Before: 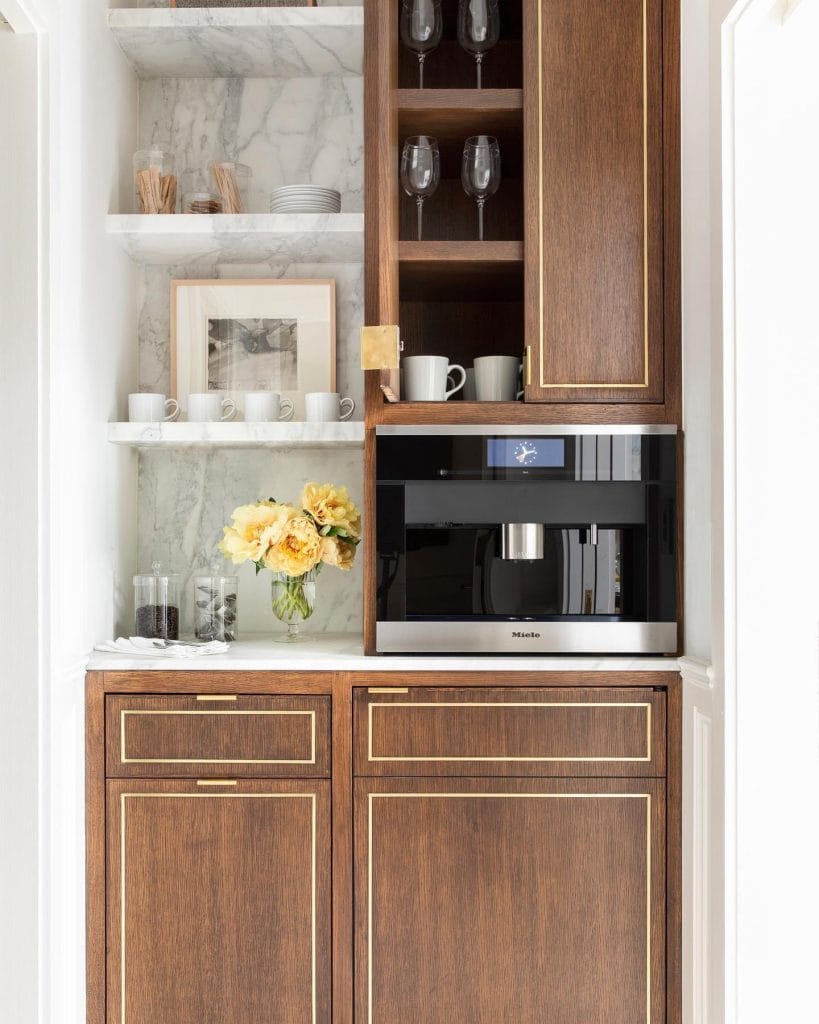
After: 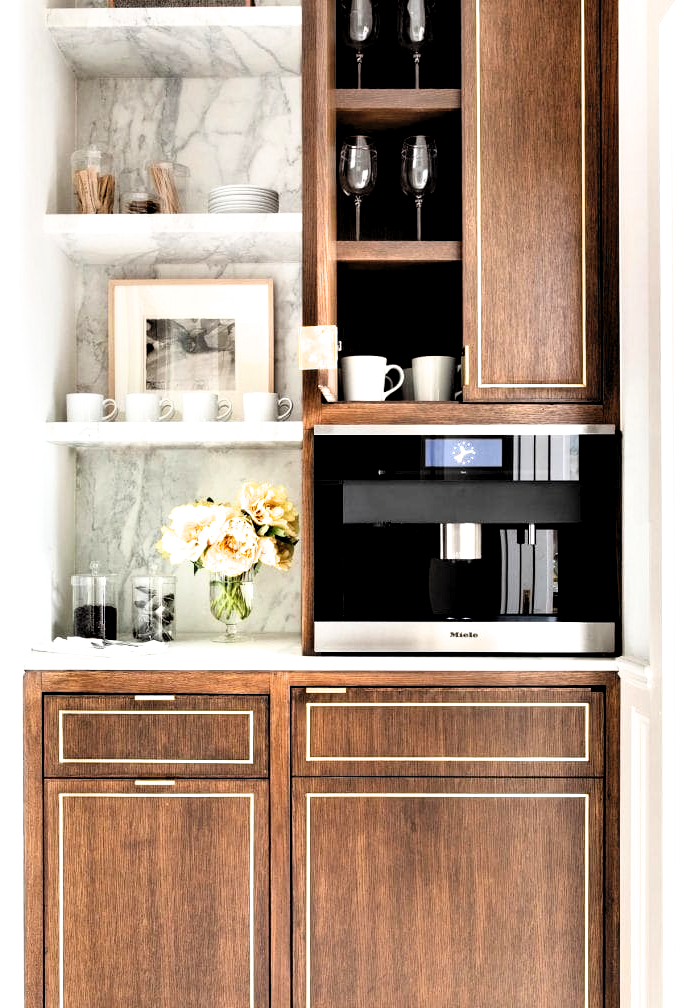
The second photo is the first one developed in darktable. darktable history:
contrast brightness saturation: brightness 0.09, saturation 0.19
crop: left 7.598%, right 7.873%
levels: levels [0.018, 0.493, 1]
filmic rgb: white relative exposure 2.34 EV, hardness 6.59
contrast equalizer: octaves 7, y [[0.609, 0.611, 0.615, 0.613, 0.607, 0.603], [0.504, 0.498, 0.496, 0.499, 0.506, 0.516], [0 ×6], [0 ×6], [0 ×6]]
vibrance: vibrance 15%
